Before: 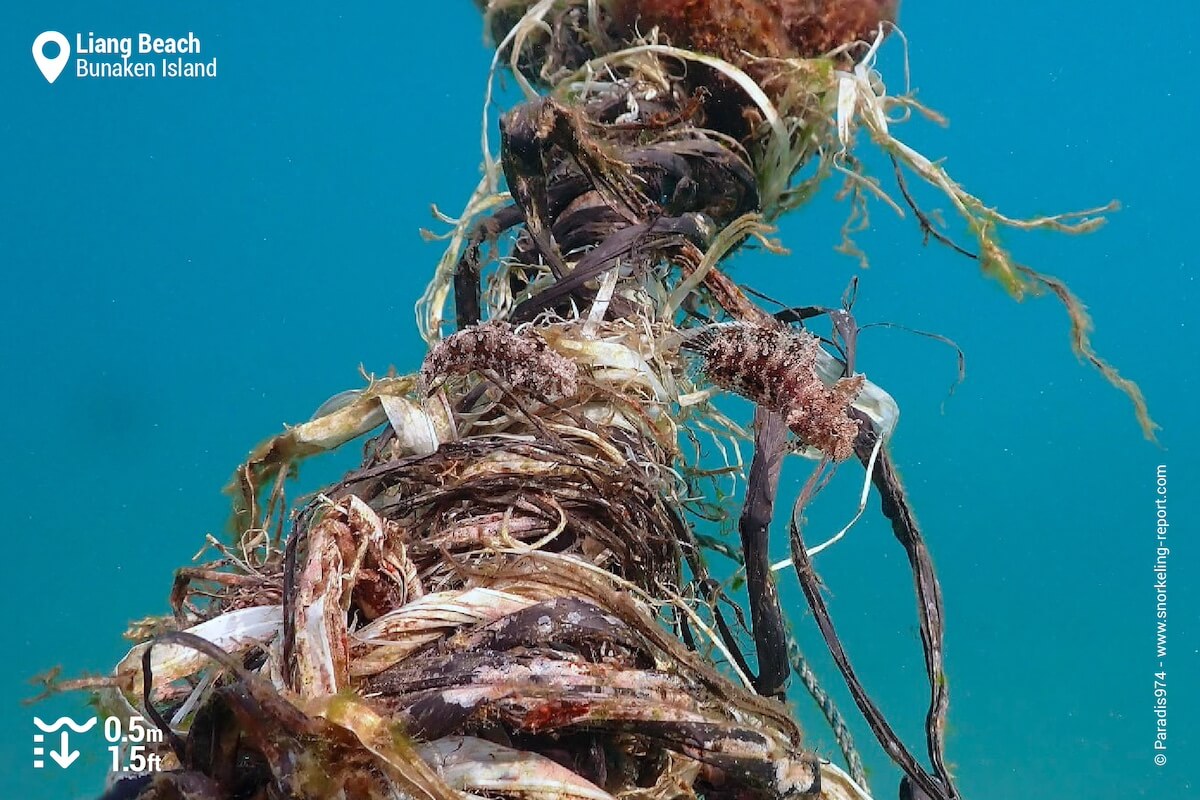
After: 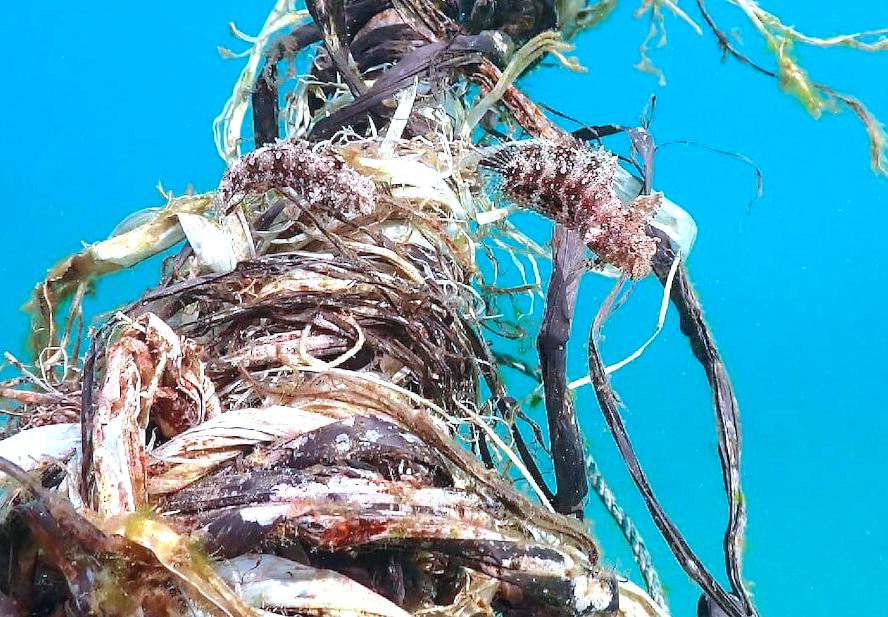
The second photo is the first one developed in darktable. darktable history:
exposure: black level correction 0, exposure 1 EV, compensate exposure bias true, compensate highlight preservation false
crop: left 16.871%, top 22.857%, right 9.116%
color calibration: illuminant F (fluorescent), F source F9 (Cool White Deluxe 4150 K) – high CRI, x 0.374, y 0.373, temperature 4158.34 K
